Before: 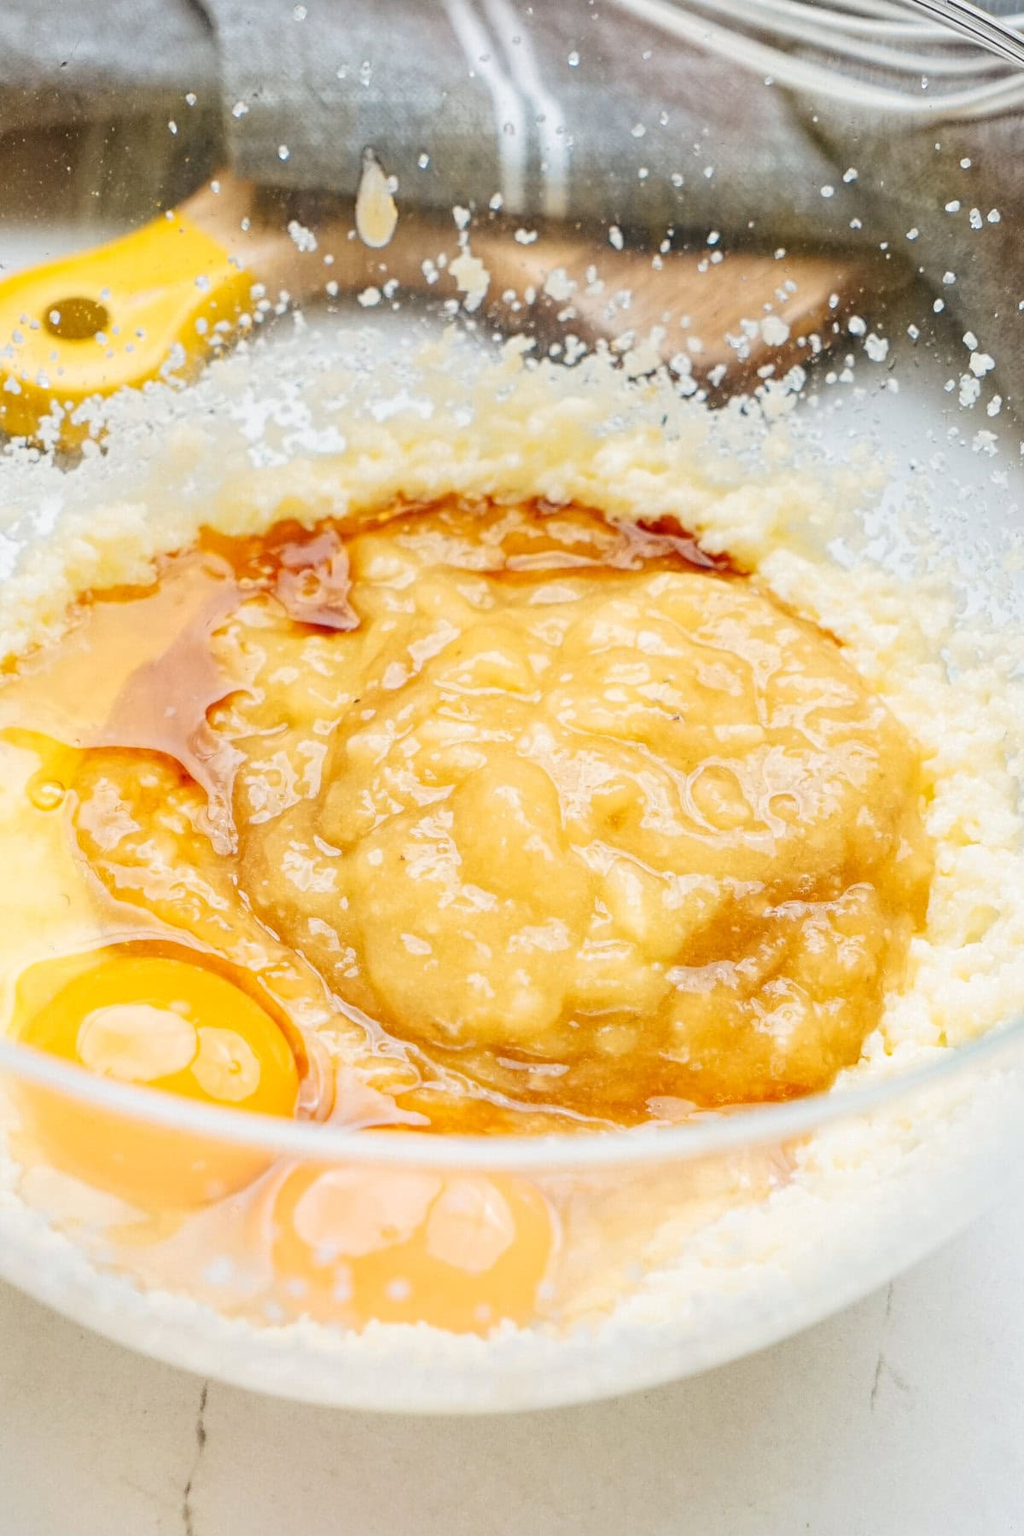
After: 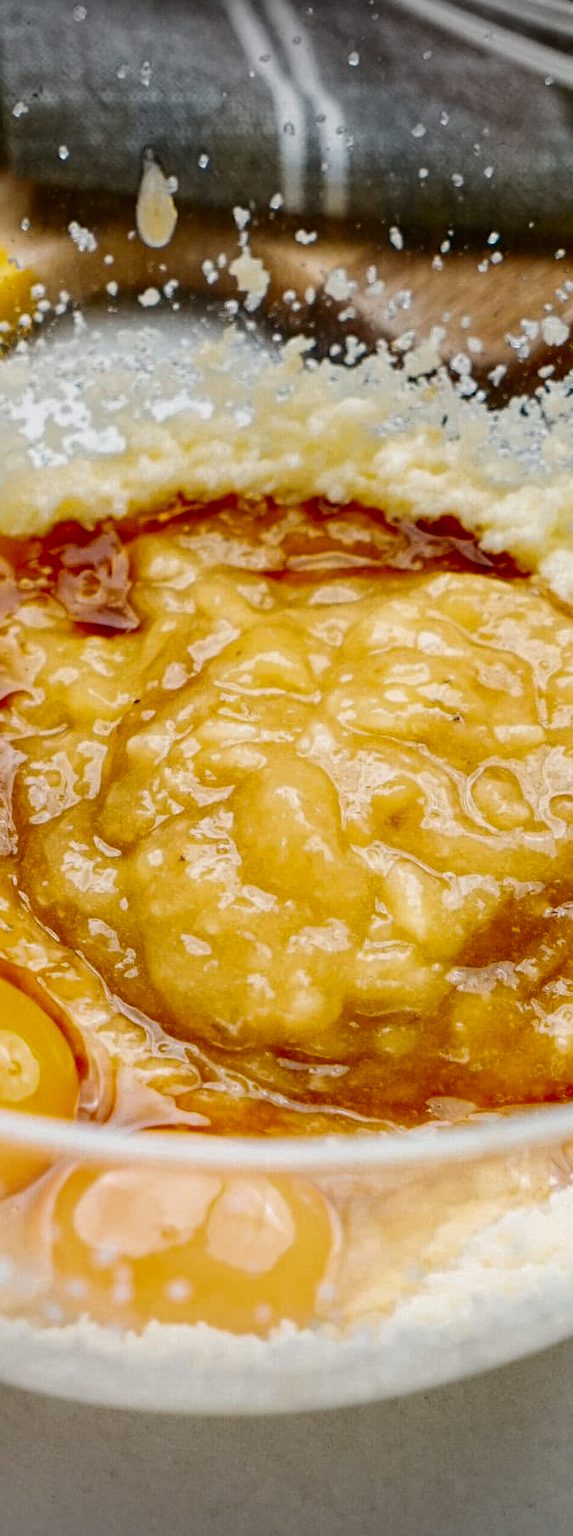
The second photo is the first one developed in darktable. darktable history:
crop: left 21.57%, right 22.284%
contrast brightness saturation: contrast 0.088, brightness -0.585, saturation 0.168
vignetting: fall-off start 100.37%, width/height ratio 1.306
